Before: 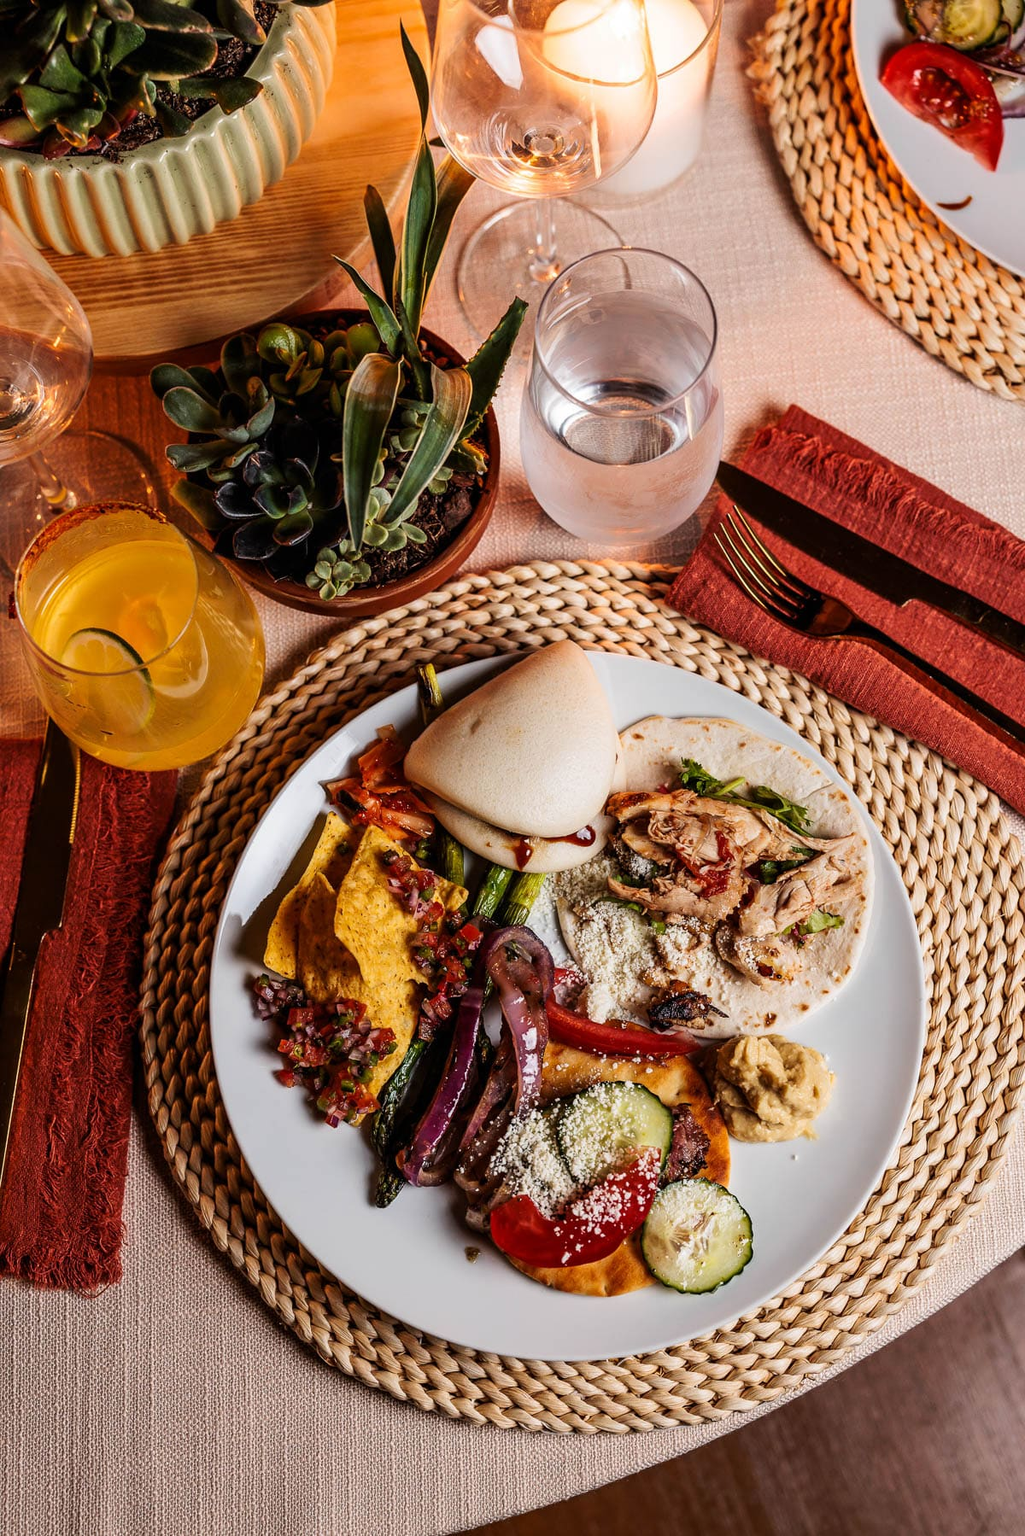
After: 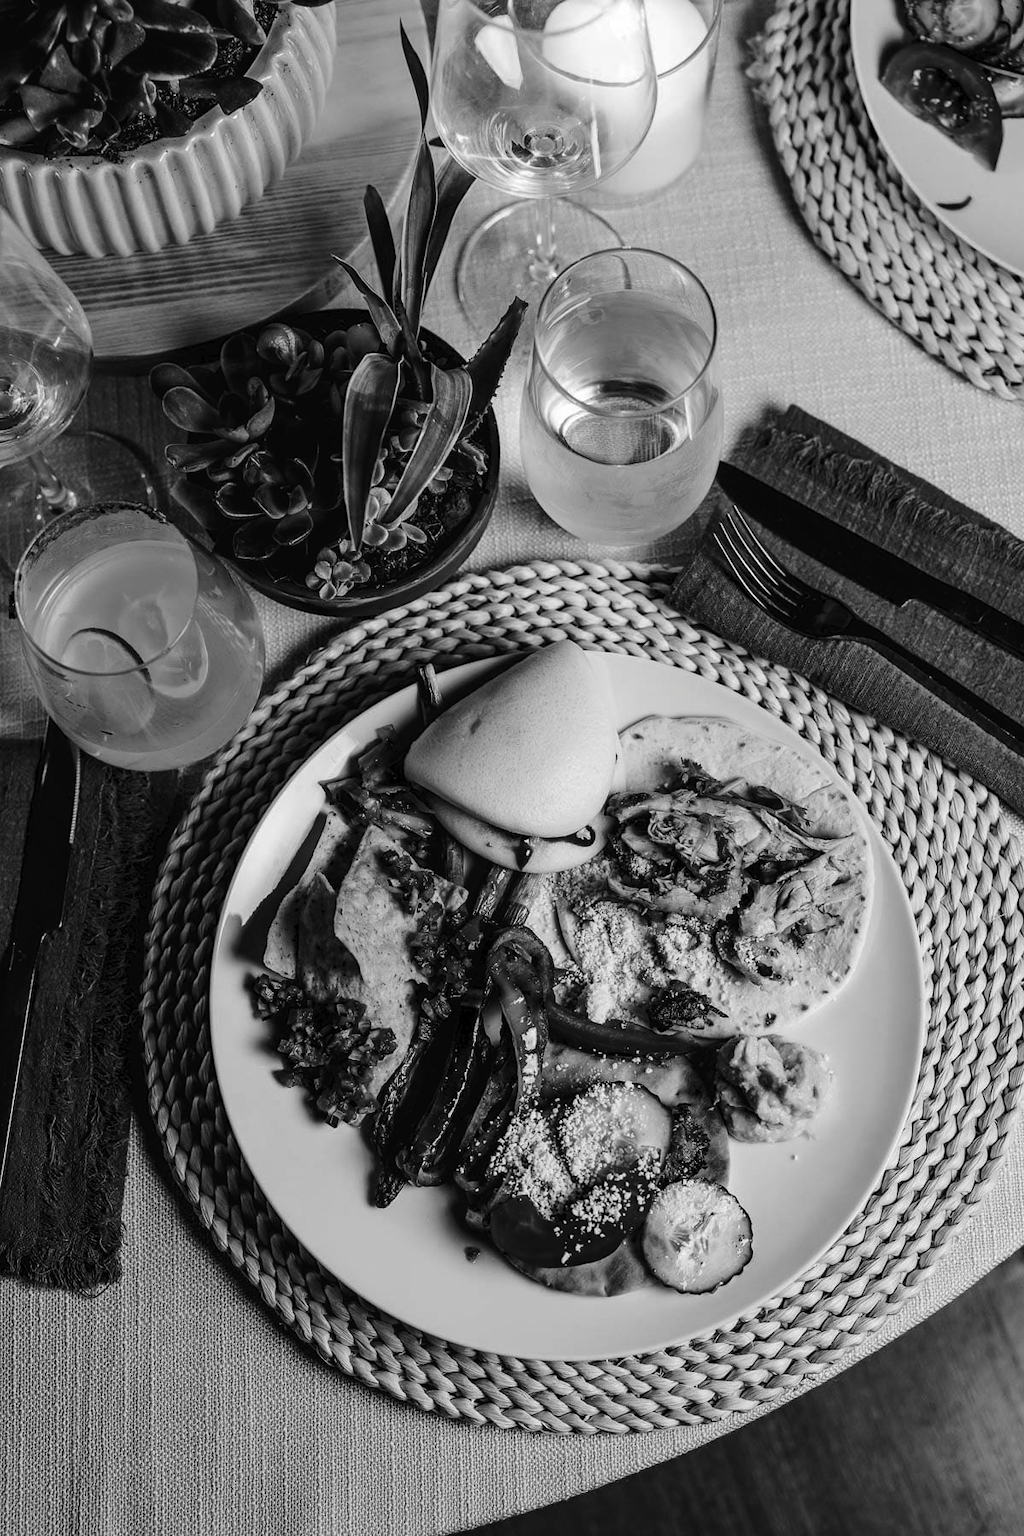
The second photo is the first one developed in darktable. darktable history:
tone curve: curves: ch0 [(0, 0) (0.003, 0.019) (0.011, 0.022) (0.025, 0.027) (0.044, 0.037) (0.069, 0.049) (0.1, 0.066) (0.136, 0.091) (0.177, 0.125) (0.224, 0.159) (0.277, 0.206) (0.335, 0.266) (0.399, 0.332) (0.468, 0.411) (0.543, 0.492) (0.623, 0.577) (0.709, 0.668) (0.801, 0.767) (0.898, 0.869) (1, 1)], preserve colors none
color look up table: target L [94.45, 92, 85.27, 77.34, 71.84, 53.19, 51.22, 39.9, 201.6, 88.12, 75.52, 71.47, 63.6, 67.24, 64.74, 56.32, 58.25, 50.83, 42.37, 38.52, 36.84, 27.98, 15.64, 14.2, 95.14, 76.98, 76.61, 60.17, 63.6, 53.98, 57.09, 47.24, 26.21, 44, 41.14, 37.41, 16.11, 35.3, 17.06, 22.16, 5.464, 15.64, 0.548, 94.1, 79.76, 67.49, 52.41, 35.72, 20.79], target a [0, 0.001, 0.001, 0.001, 0, 0, 0.001, 0, 0, 0.001, 0.001, 0, 0, 0.001, 0.001, 0 ×4, 0.001, 0.001, 0, 0, 0, -0.002, 0.001, 0.001, 0.001, 0, 0, 0.001, 0 ×13, 0.001, 0.001, 0, 0, 0], target b [0, -0.001 ×4, -0.002, -0.002, 0.008, -0.001 ×4, -0.002, -0.007, -0.002 ×5, -0.005, -0.005, 0.005, -0.001, -0.001, 0.021, -0.001, -0.001, -0.002 ×5, 0.005, -0.005, -0.002, -0.005, -0.001, -0.002, 0.004, -0.002, 0.003, -0.001, 0, -0.001, -0.008, -0.007, -0.002, -0.002, 0.004], num patches 49
